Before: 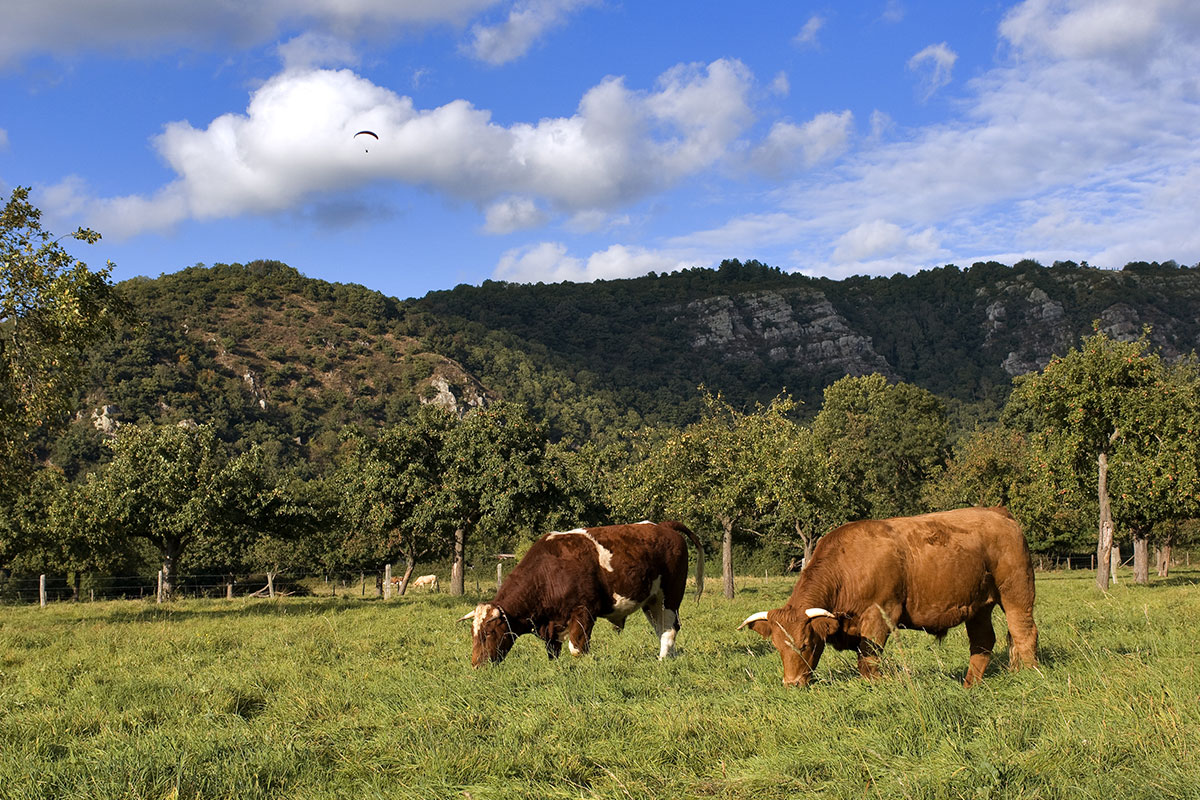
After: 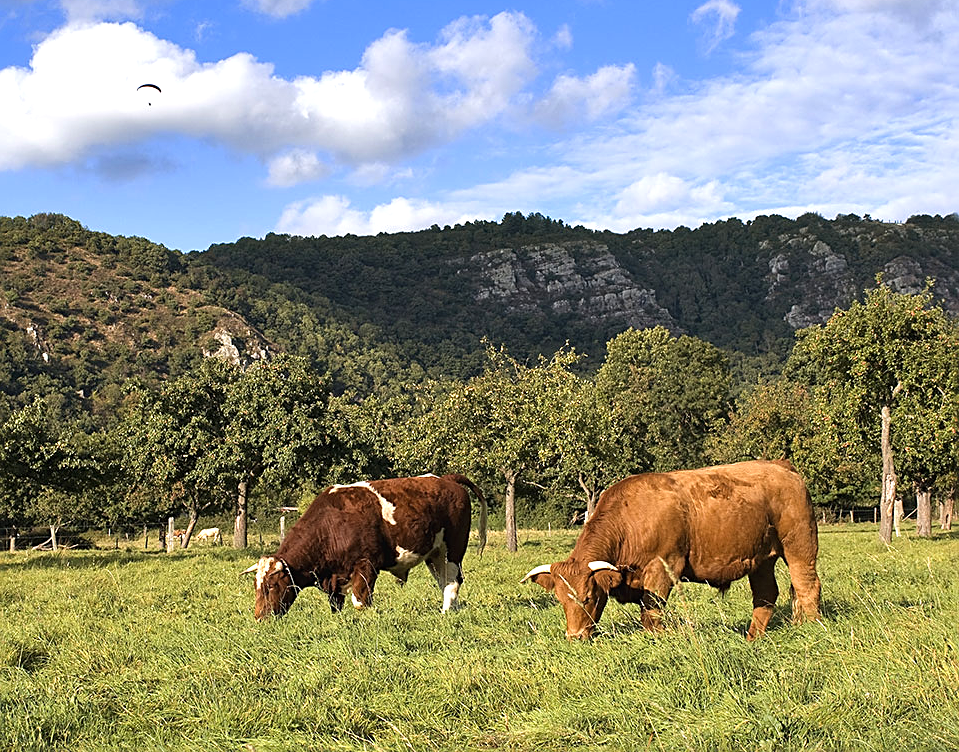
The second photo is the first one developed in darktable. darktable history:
crop and rotate: left 18.159%, top 5.953%, right 1.849%
exposure: black level correction -0.002, exposure 0.538 EV, compensate exposure bias true, compensate highlight preservation false
contrast equalizer: y [[0.5 ×6], [0.5 ×6], [0.5, 0.5, 0.501, 0.545, 0.707, 0.863], [0 ×6], [0 ×6]]
sharpen: on, module defaults
